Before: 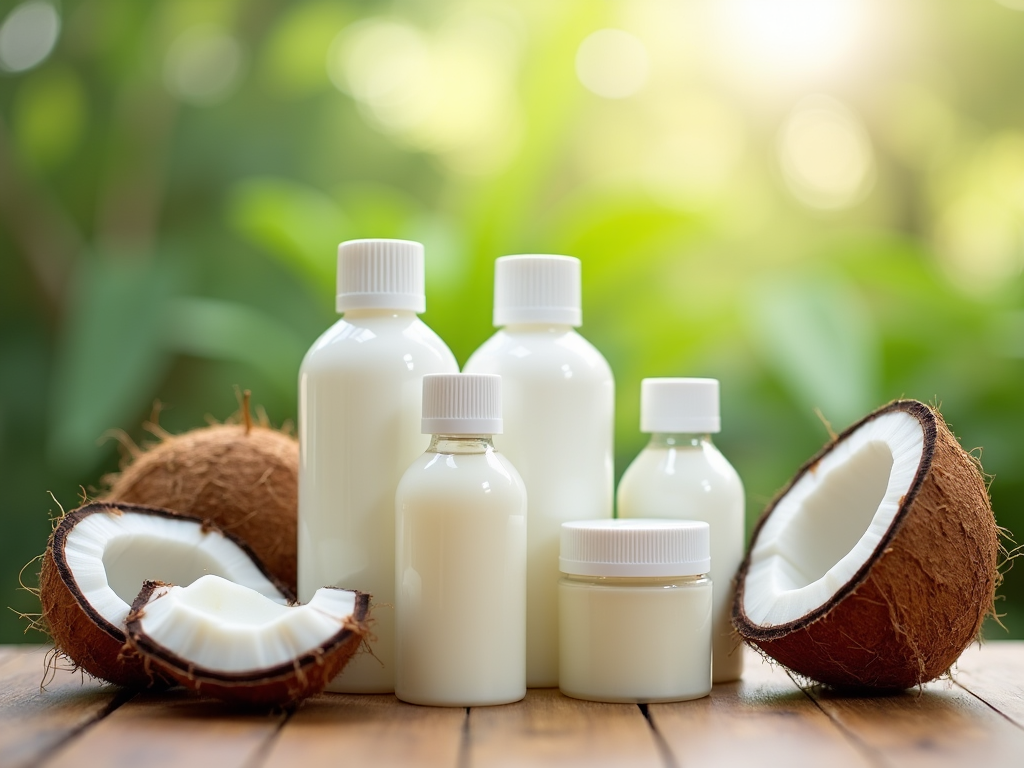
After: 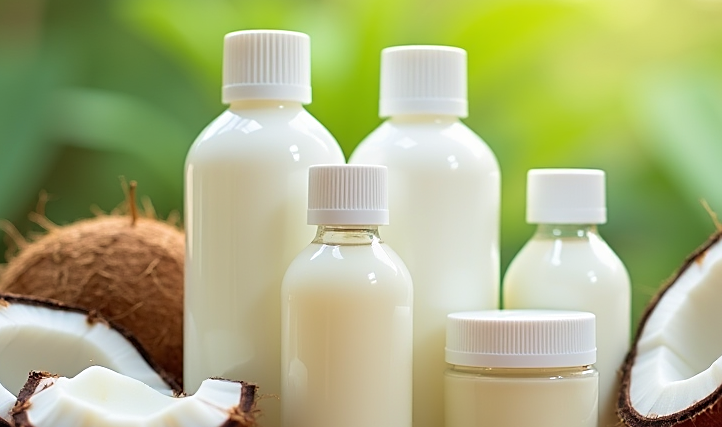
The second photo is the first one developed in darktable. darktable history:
velvia: on, module defaults
sharpen: on, module defaults
crop: left 11.156%, top 27.327%, right 18.262%, bottom 17.073%
